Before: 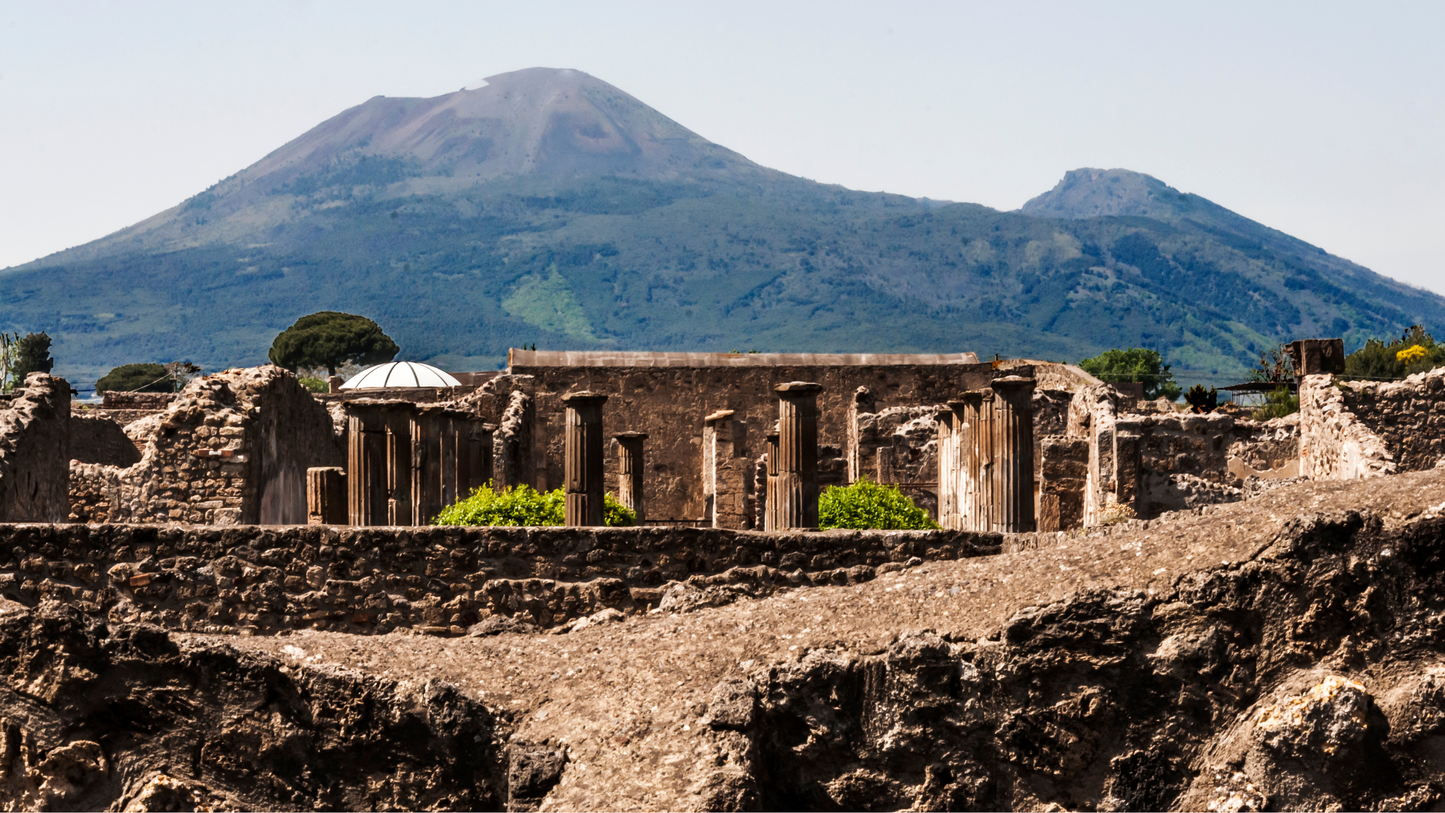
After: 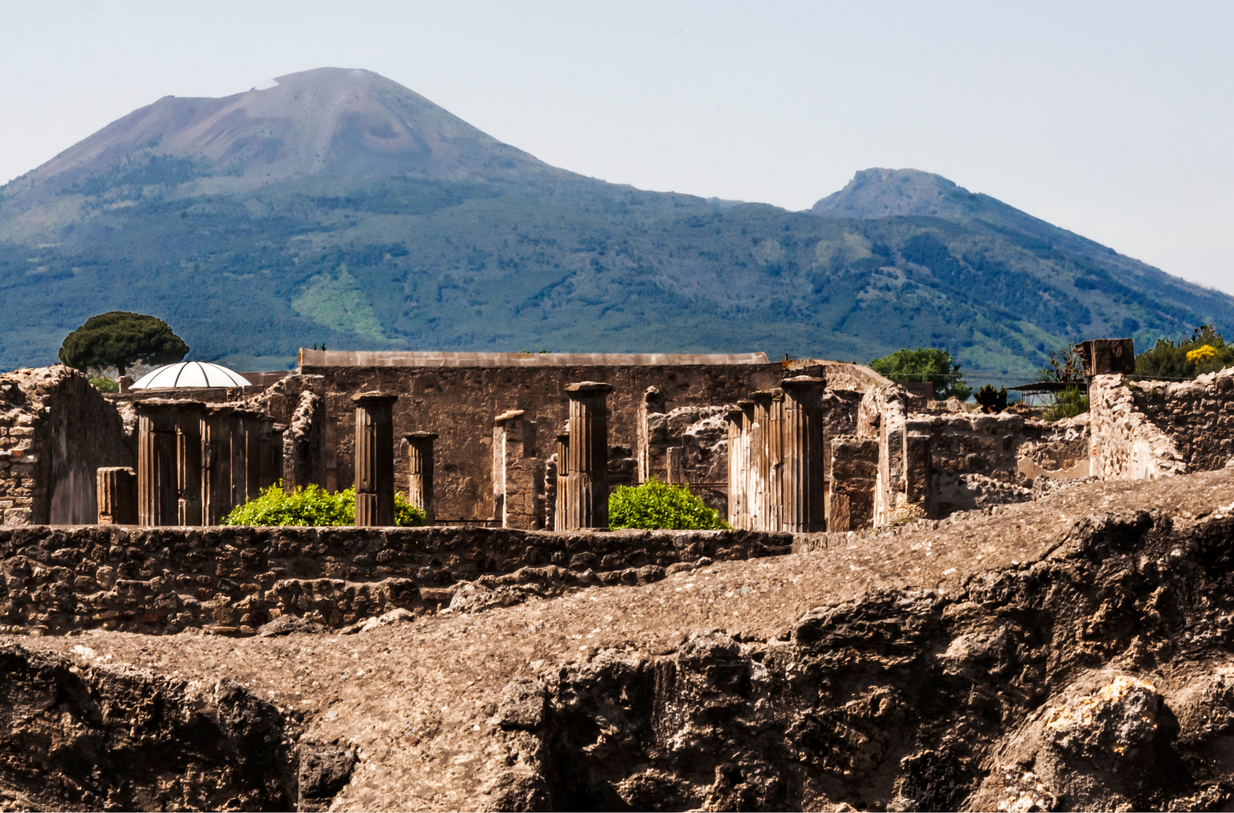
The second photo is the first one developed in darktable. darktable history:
crop and rotate: left 14.546%
